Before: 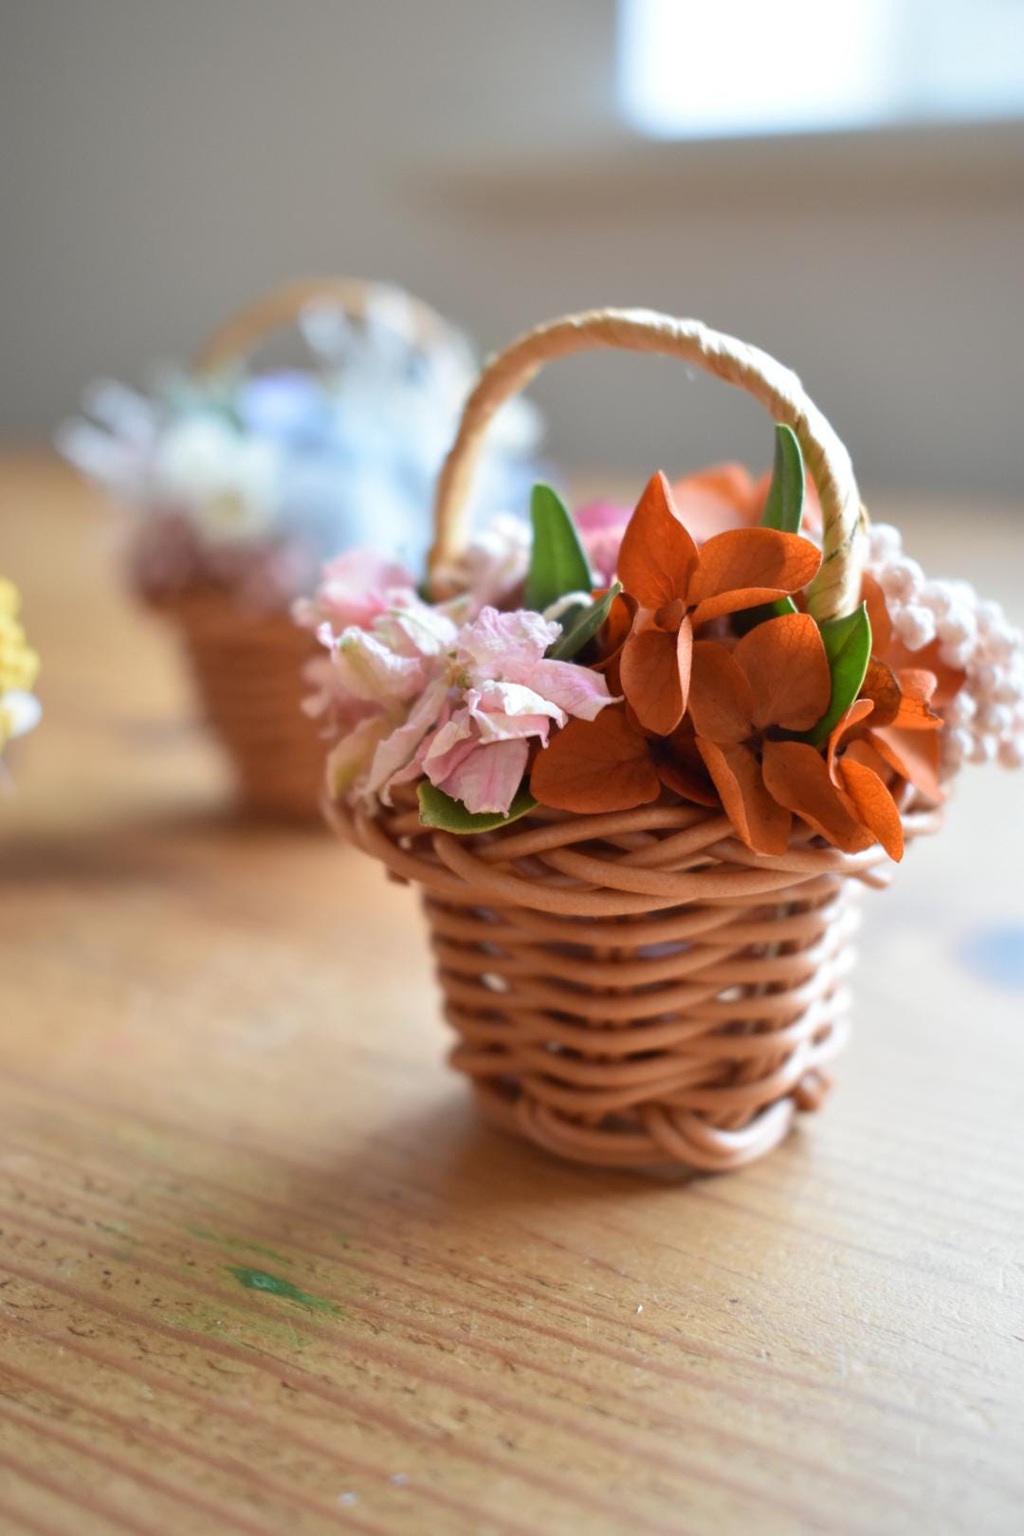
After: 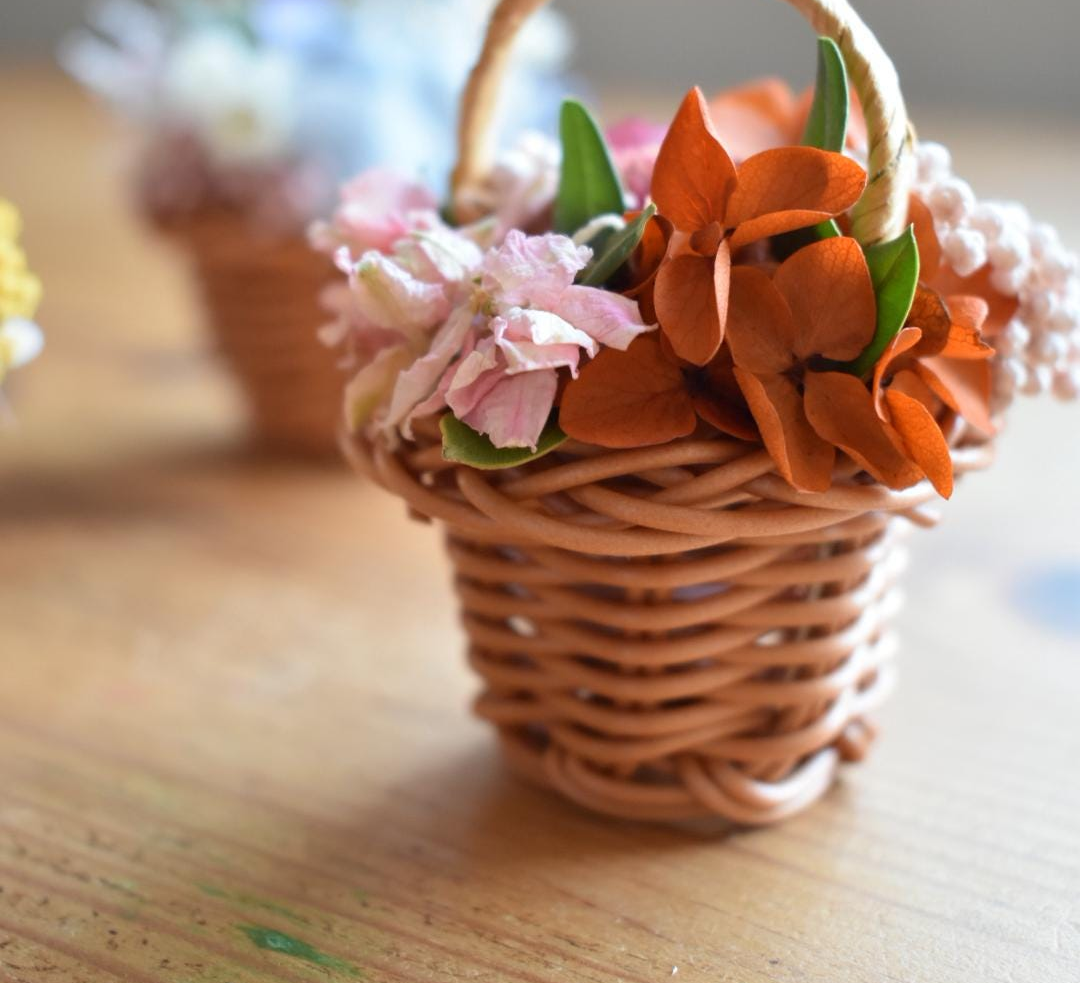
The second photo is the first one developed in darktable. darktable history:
crop and rotate: top 25.357%, bottom 13.942%
exposure: compensate highlight preservation false
